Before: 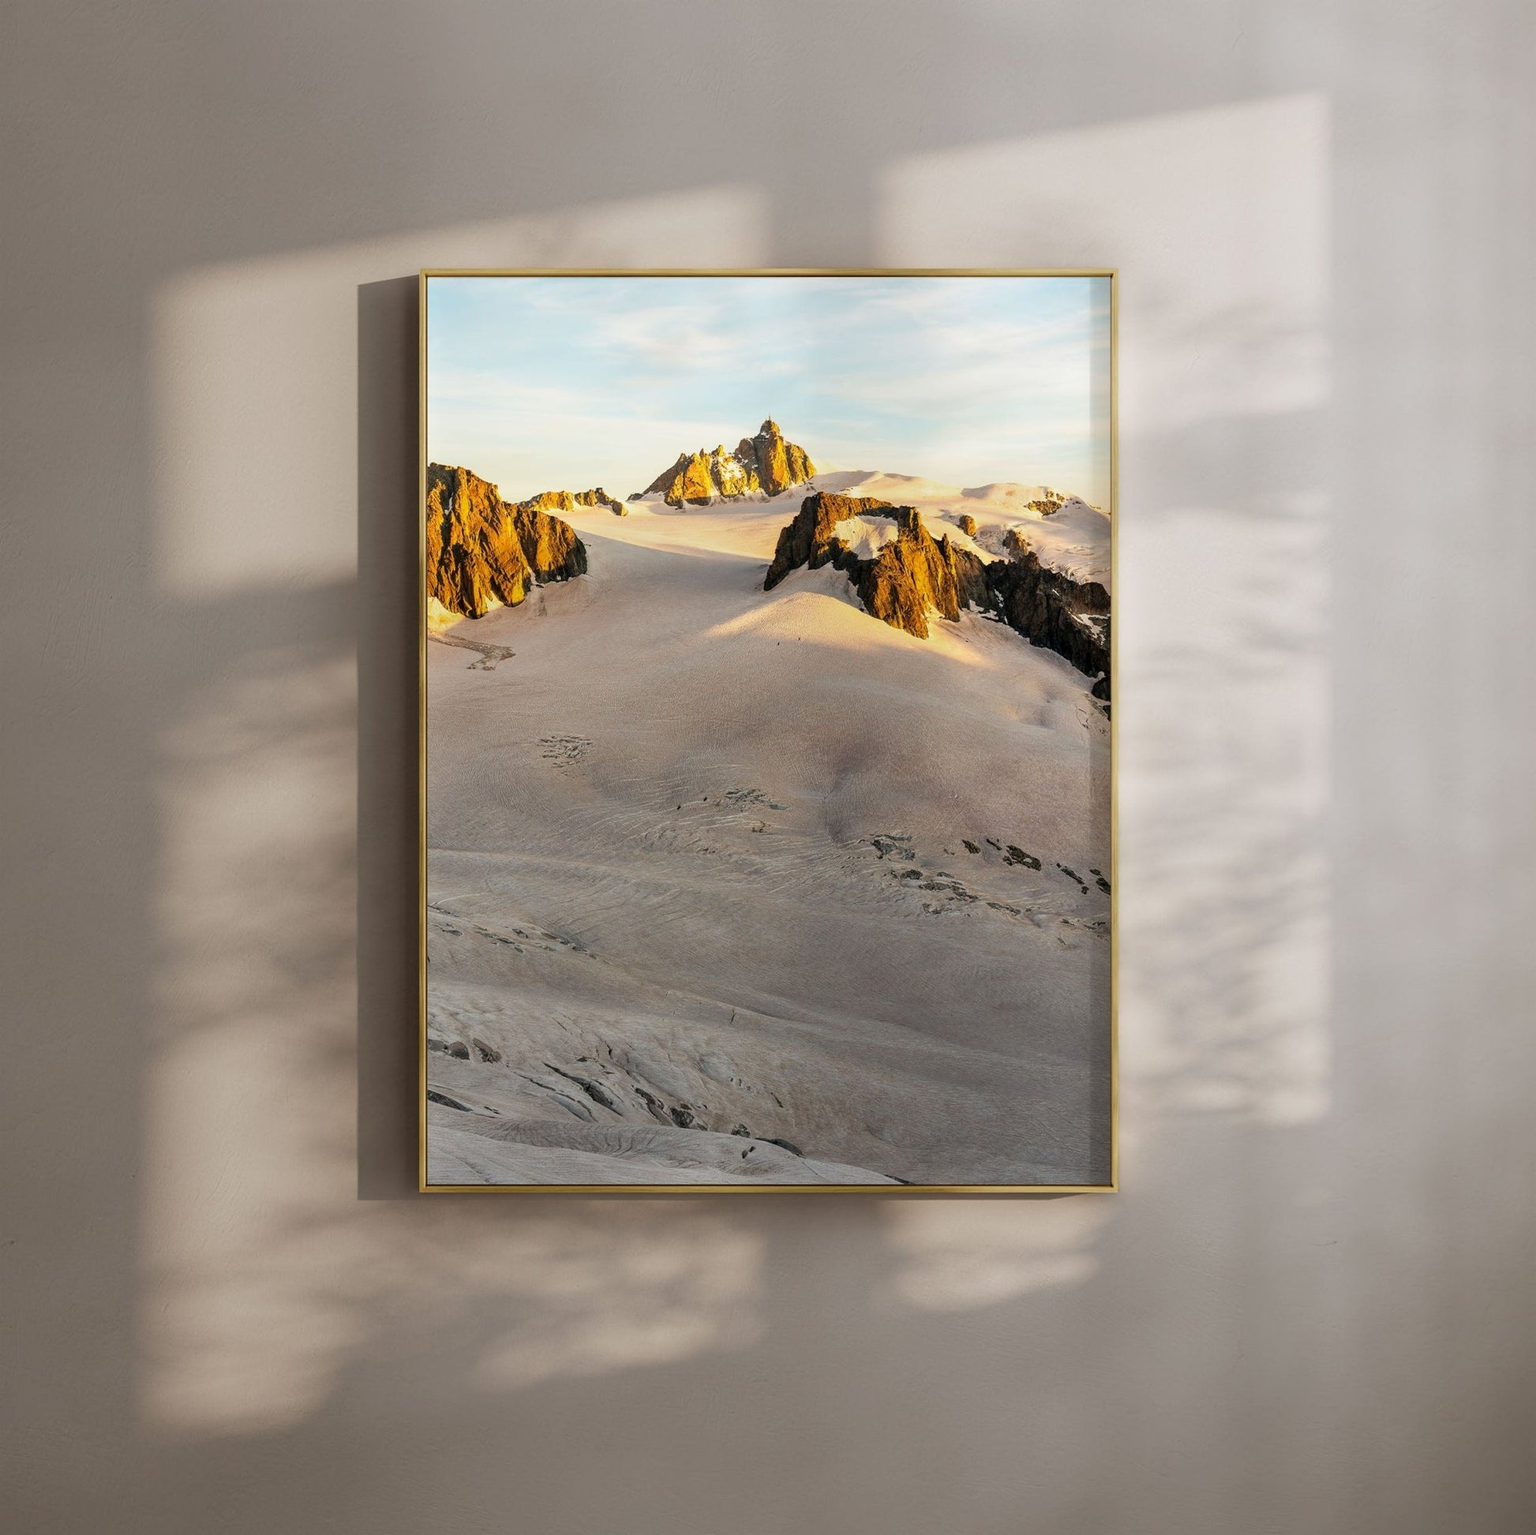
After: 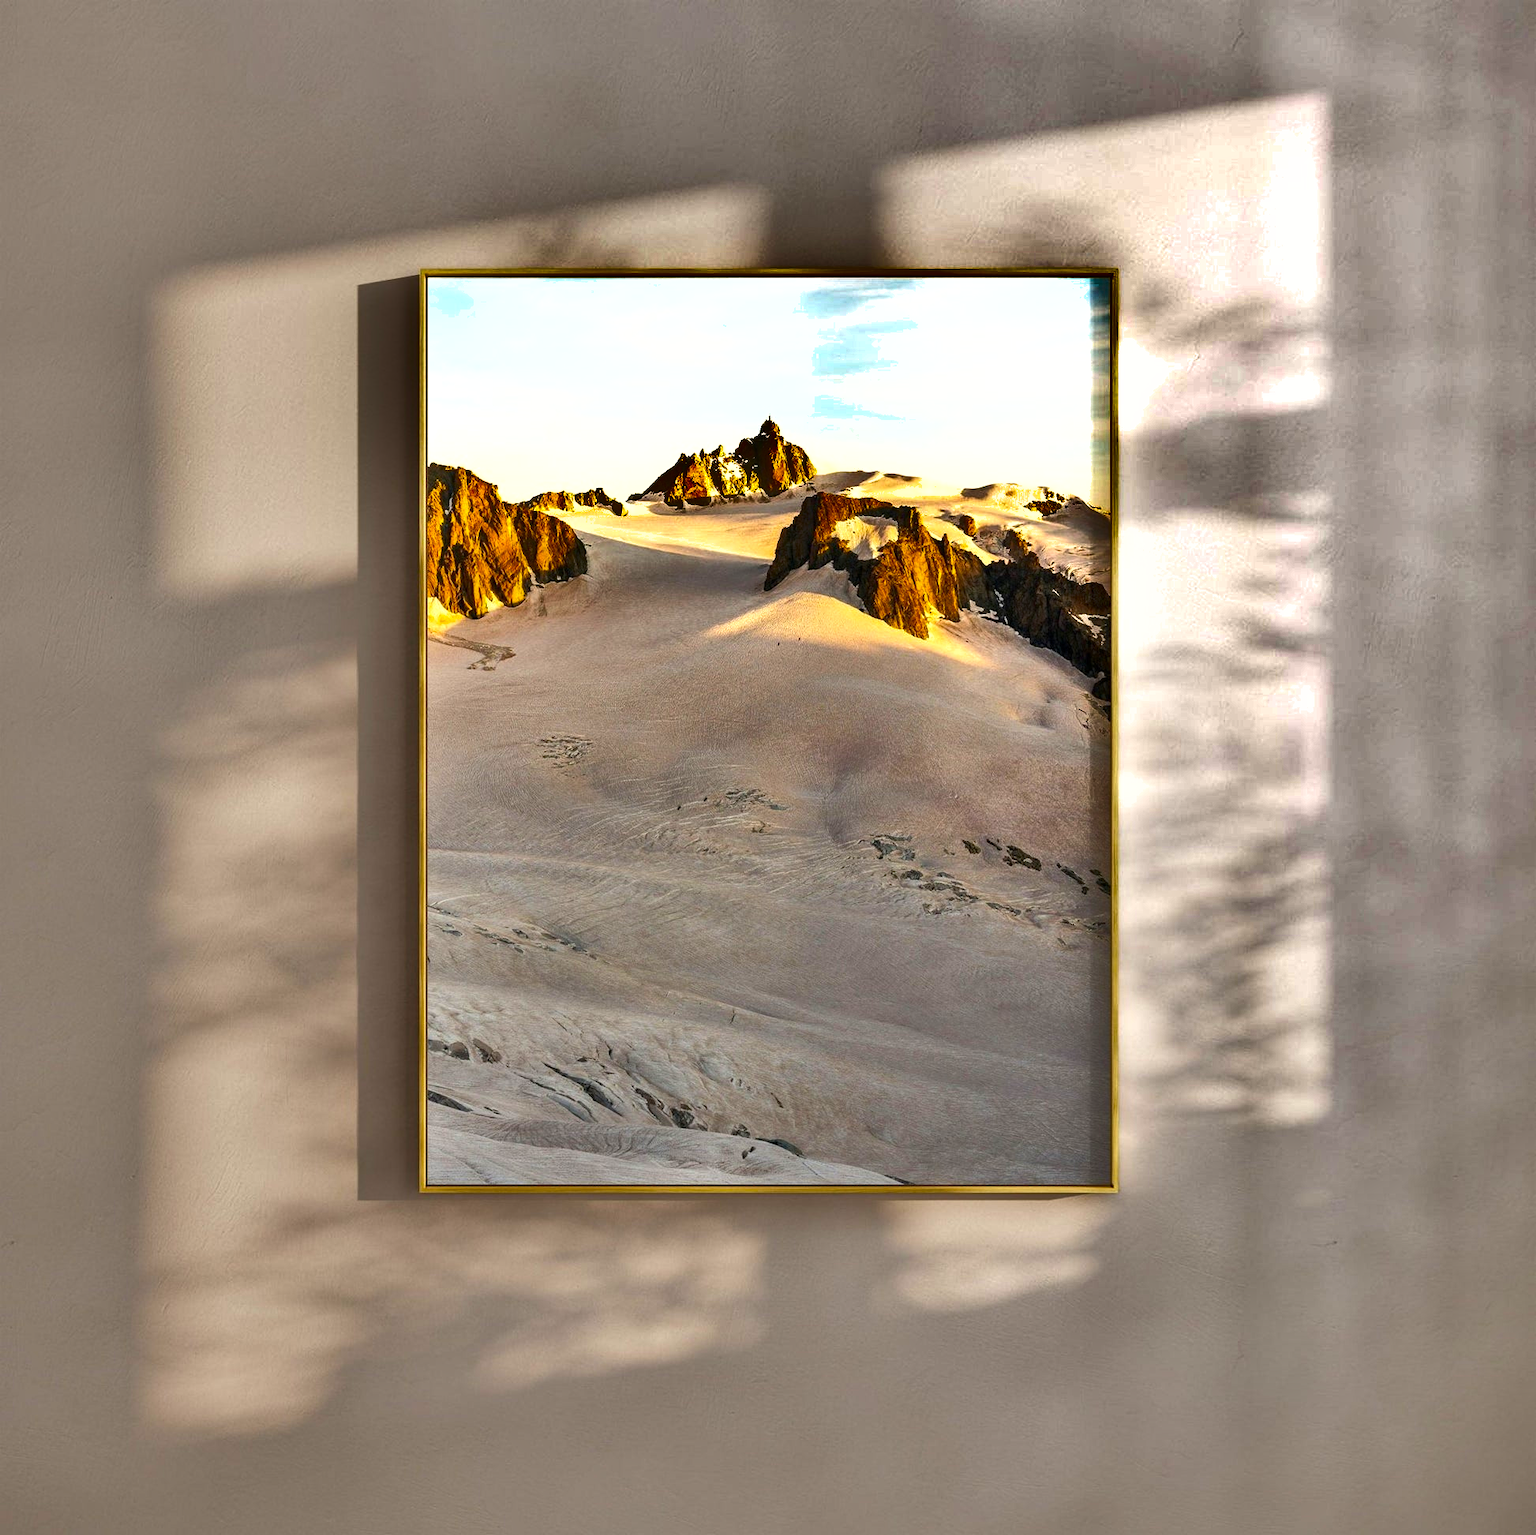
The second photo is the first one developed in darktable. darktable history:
color balance rgb: perceptual saturation grading › global saturation 20%, global vibrance 20%
exposure: exposure 0.6 EV, compensate highlight preservation false
shadows and highlights: shadows 20.91, highlights -82.73, soften with gaussian
